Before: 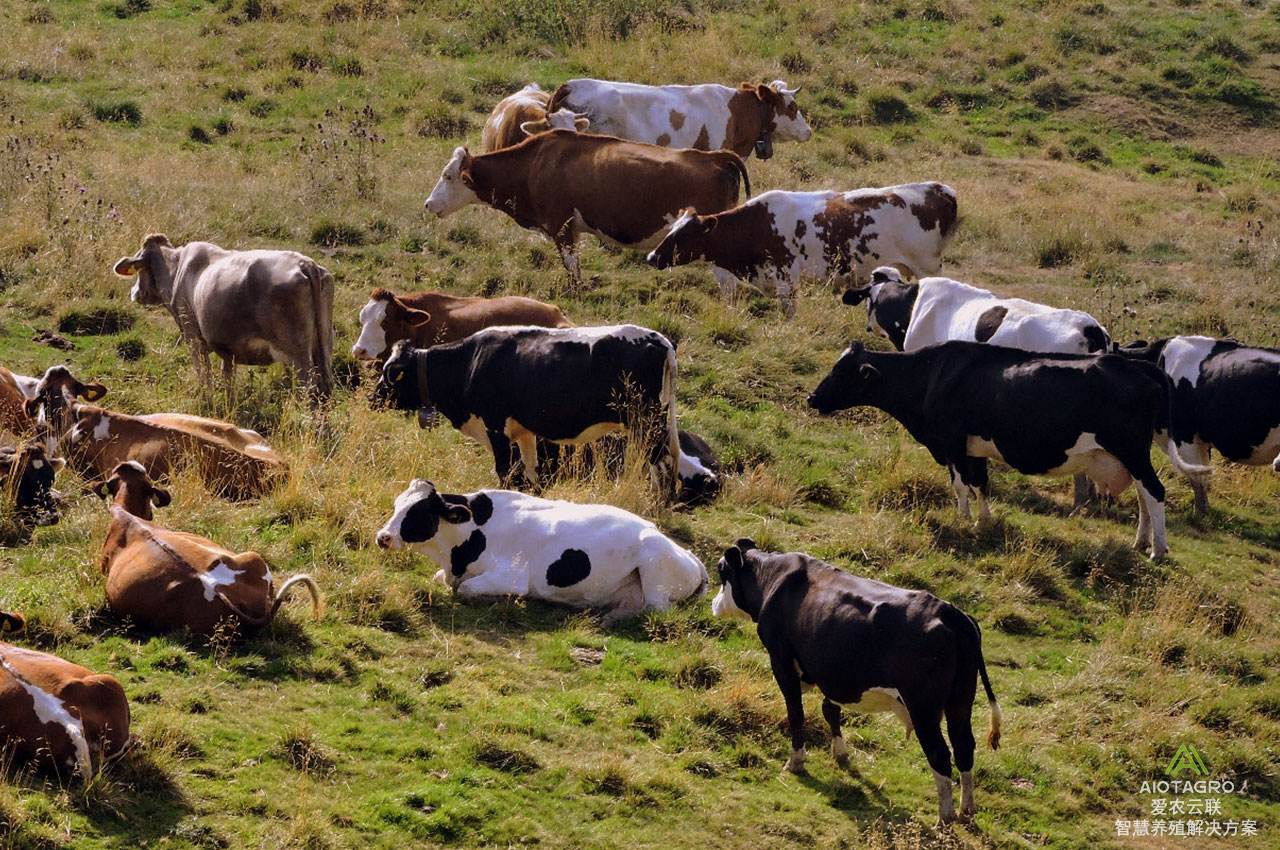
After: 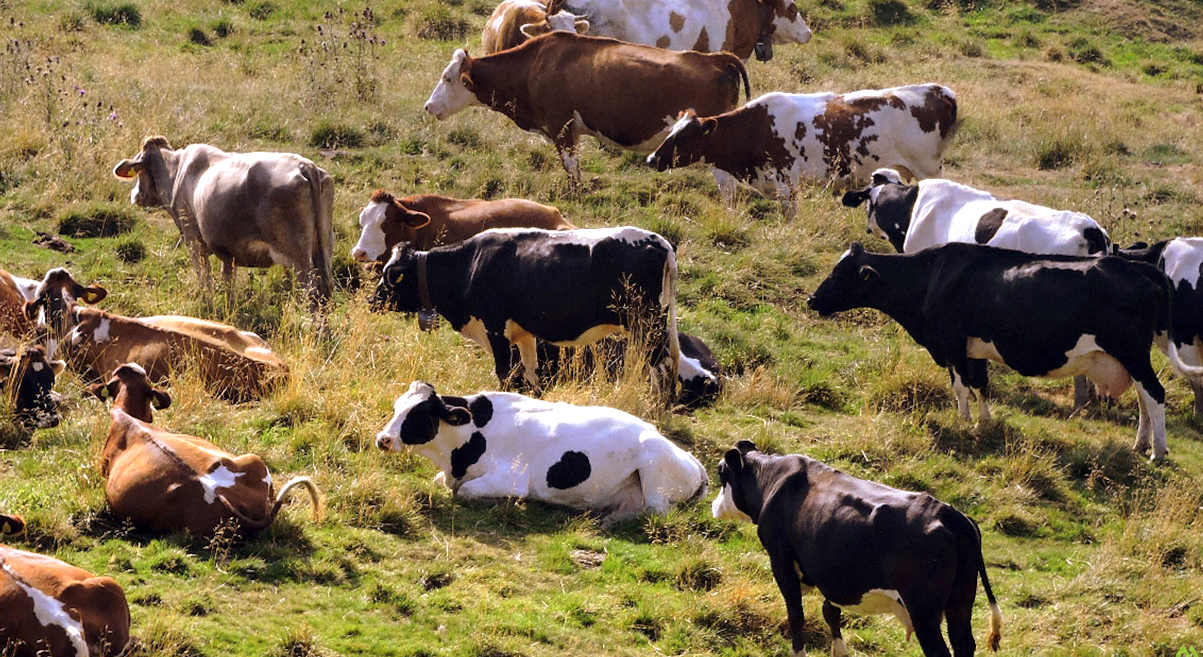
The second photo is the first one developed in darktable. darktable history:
crop and rotate: angle 0.042°, top 11.561%, right 5.835%, bottom 10.962%
tone equalizer: smoothing 1
exposure: exposure 0.563 EV, compensate highlight preservation false
